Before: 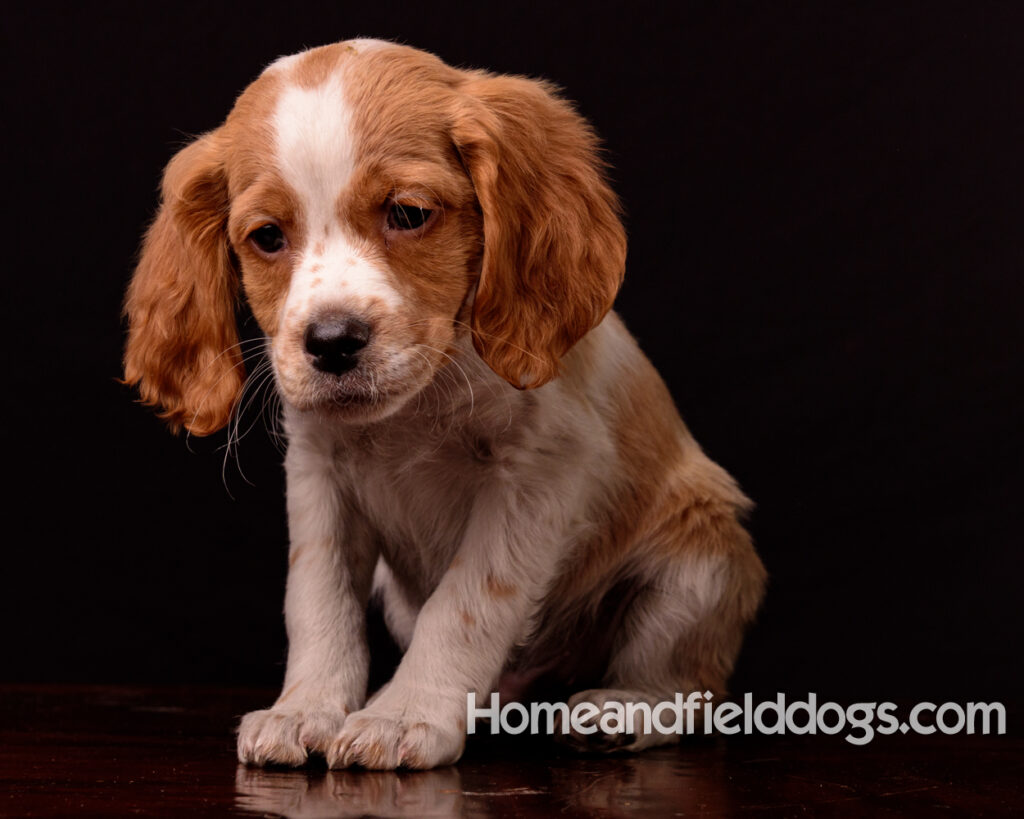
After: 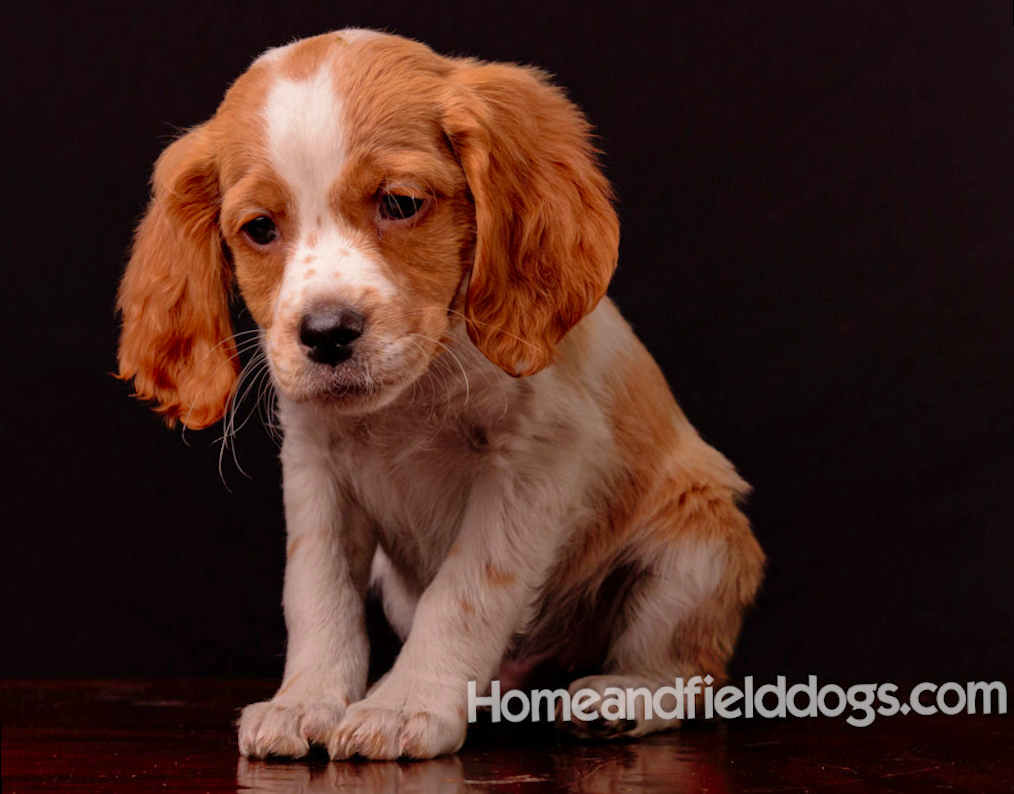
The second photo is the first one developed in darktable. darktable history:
rotate and perspective: rotation -1°, crop left 0.011, crop right 0.989, crop top 0.025, crop bottom 0.975
shadows and highlights: on, module defaults
contrast brightness saturation: contrast 0.04, saturation 0.16
